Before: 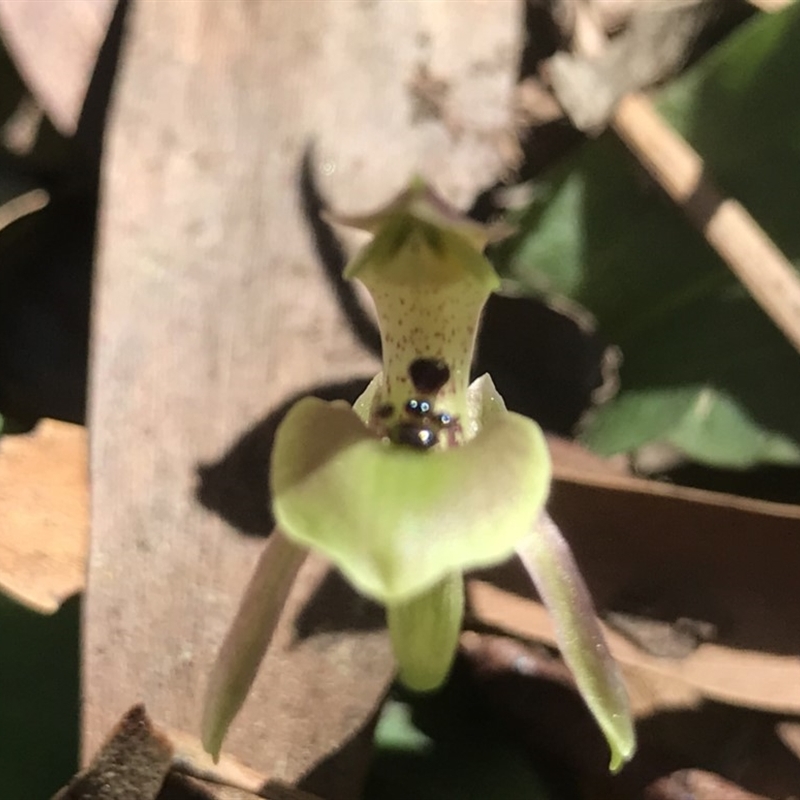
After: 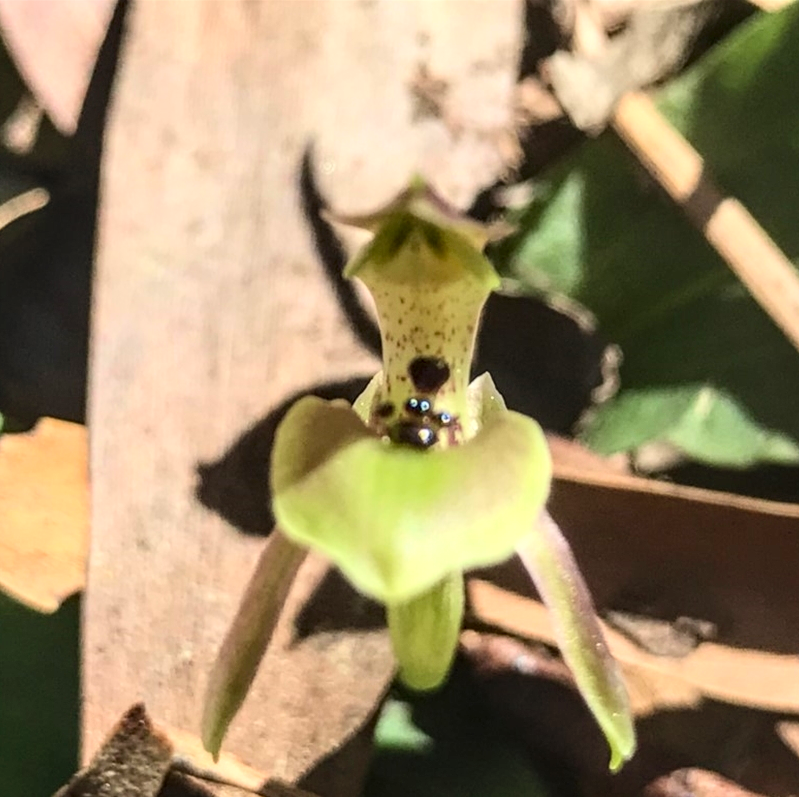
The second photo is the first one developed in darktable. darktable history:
contrast brightness saturation: contrast 0.241, brightness 0.257, saturation 0.393
local contrast: highlights 25%, detail 150%
tone curve: curves: ch0 [(0, 0) (0.003, 0.003) (0.011, 0.011) (0.025, 0.024) (0.044, 0.044) (0.069, 0.068) (0.1, 0.098) (0.136, 0.133) (0.177, 0.174) (0.224, 0.22) (0.277, 0.272) (0.335, 0.329) (0.399, 0.392) (0.468, 0.46) (0.543, 0.546) (0.623, 0.626) (0.709, 0.711) (0.801, 0.802) (0.898, 0.898) (1, 1)], color space Lab, independent channels, preserve colors none
crop: top 0.175%, bottom 0.163%
